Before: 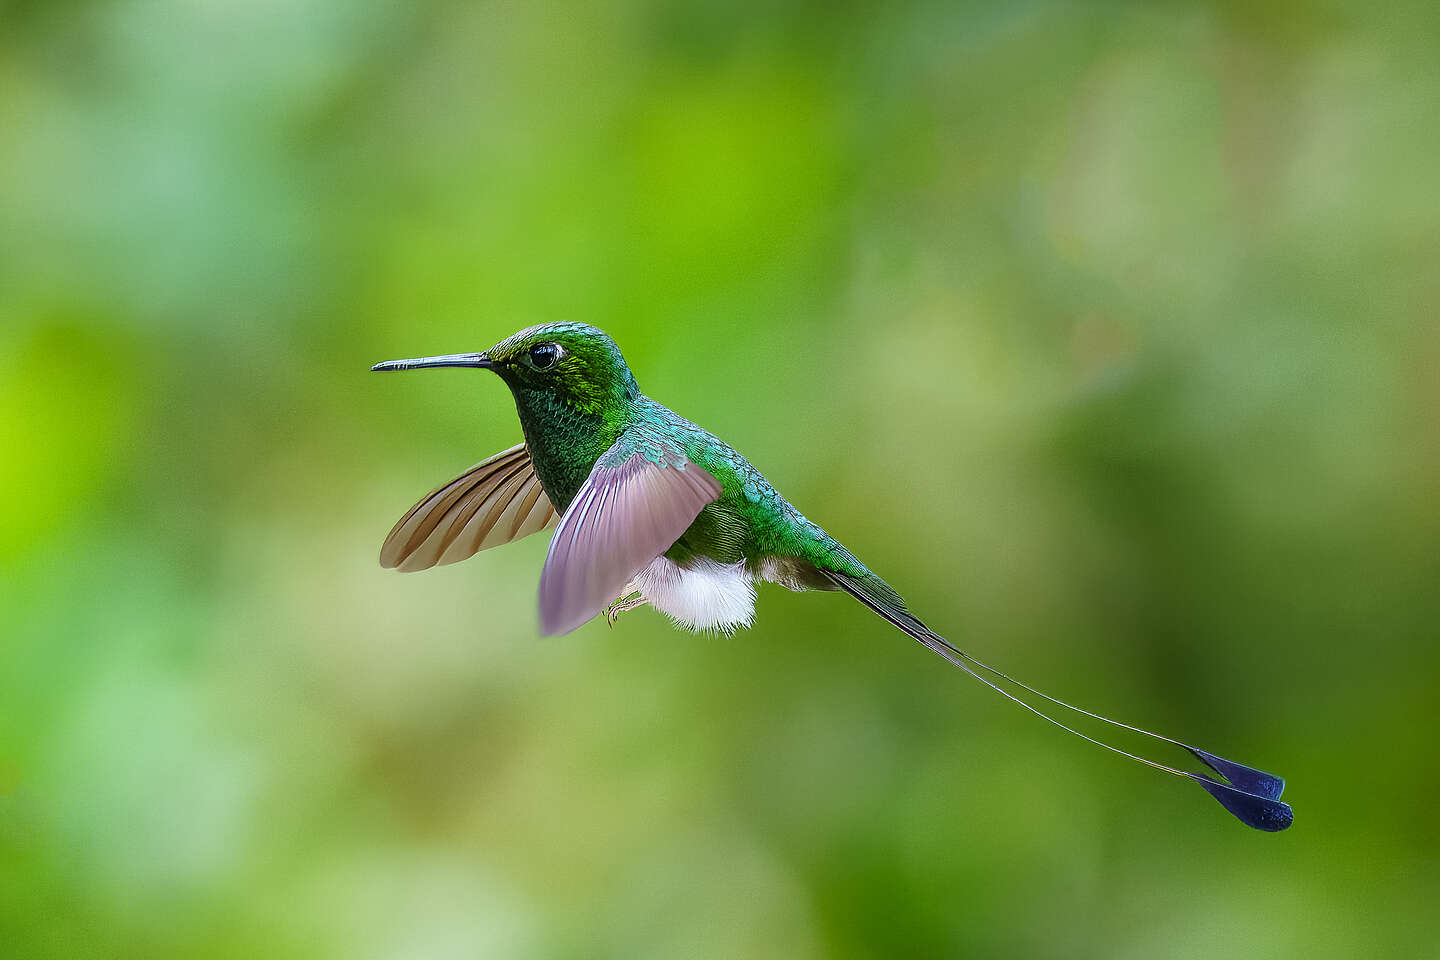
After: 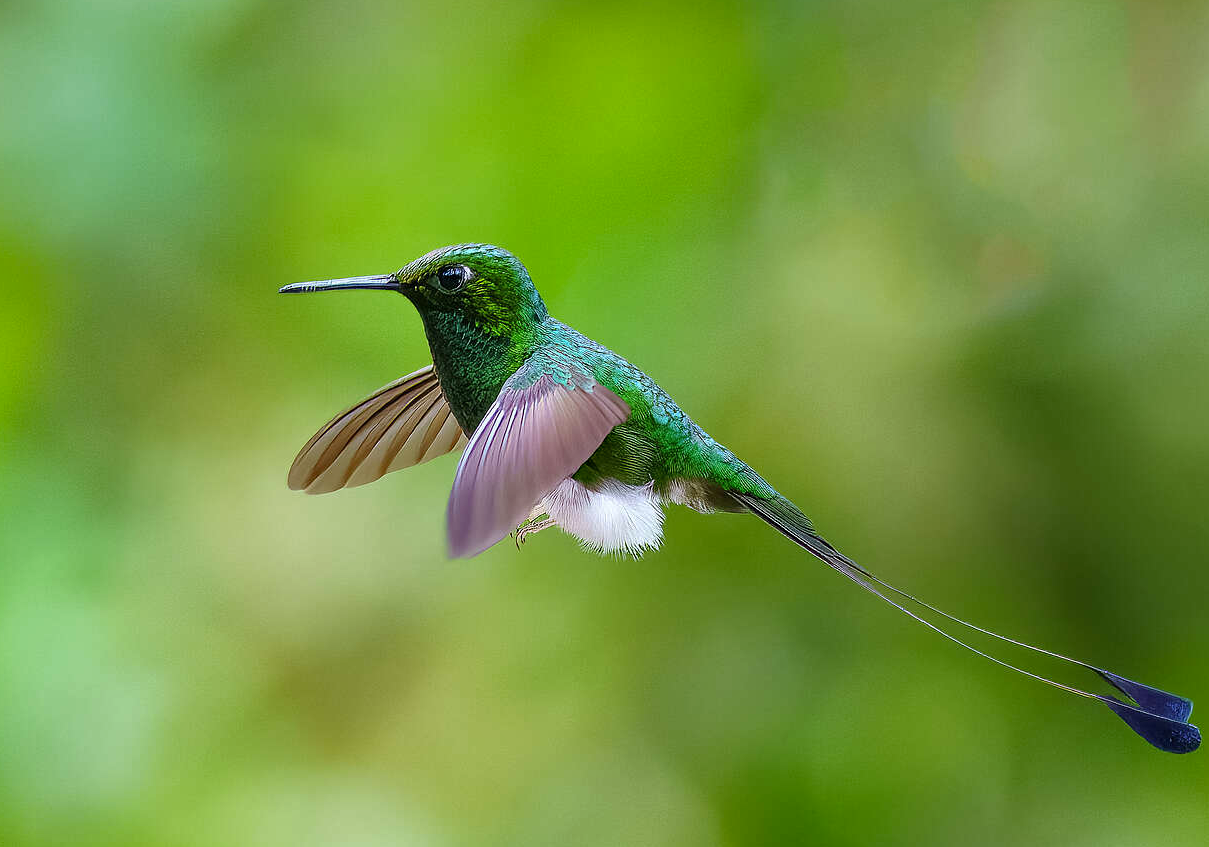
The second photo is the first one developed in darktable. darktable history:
haze removal: on, module defaults
crop: left 6.446%, top 8.188%, right 9.538%, bottom 3.548%
